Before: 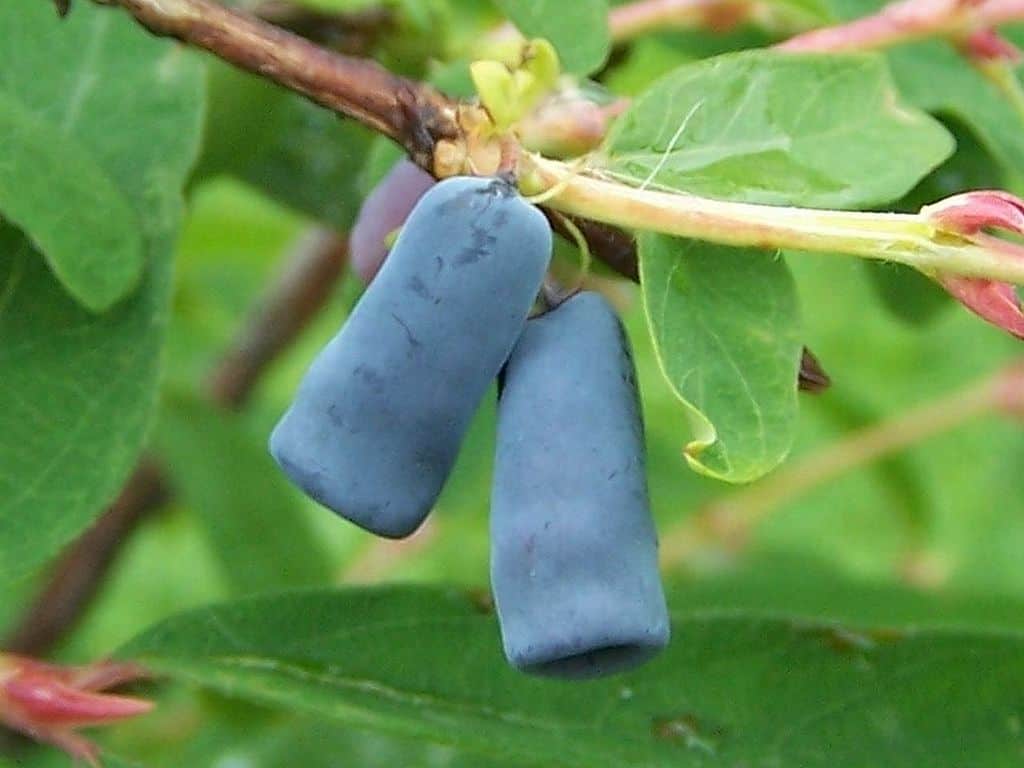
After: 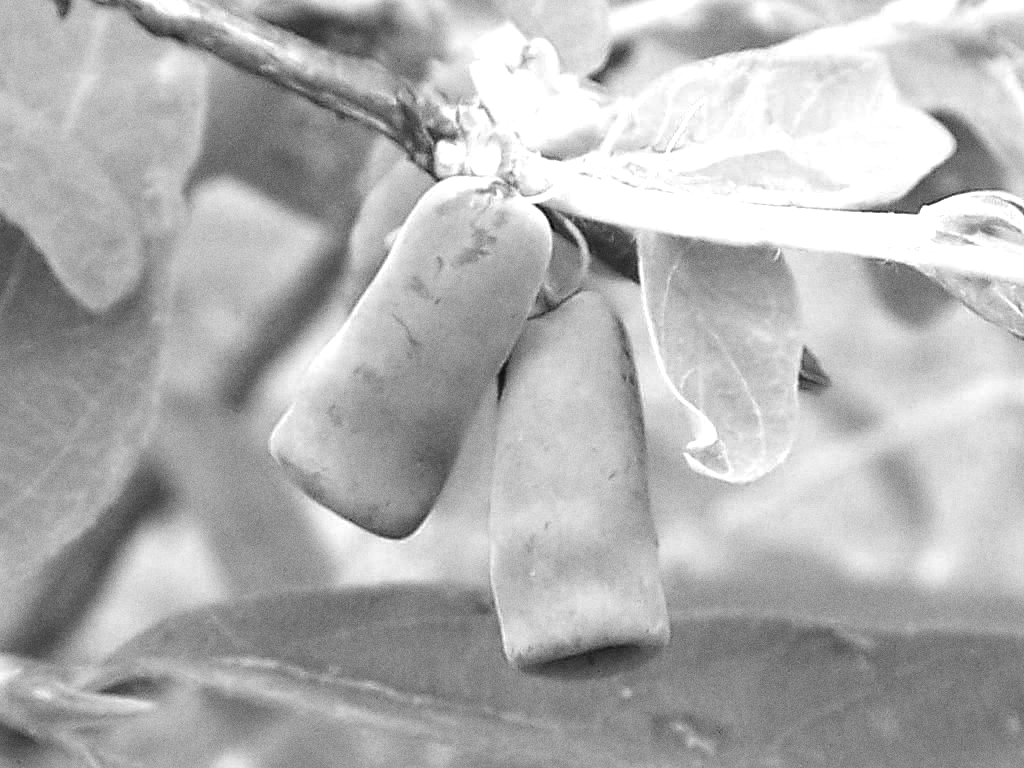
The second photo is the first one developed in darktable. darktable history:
exposure: black level correction 0, exposure 1.015 EV, compensate exposure bias true, compensate highlight preservation false
grain: strength 26%
color balance: output saturation 120%
monochrome: on, module defaults
